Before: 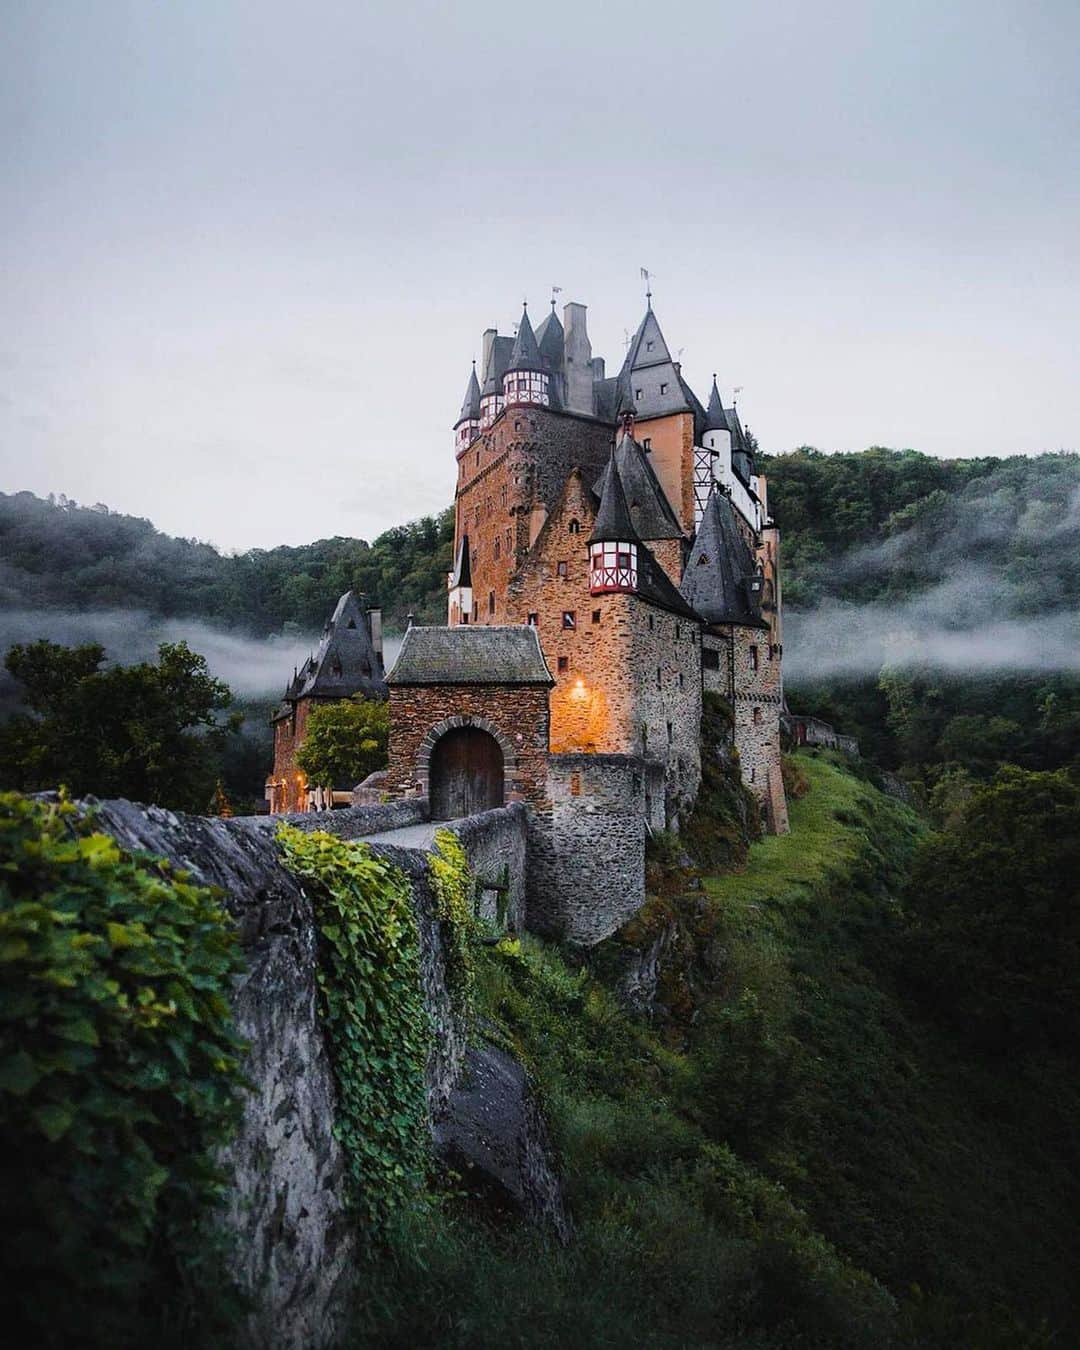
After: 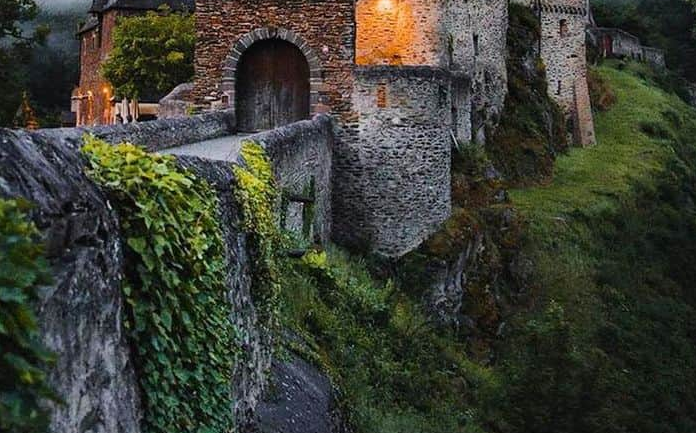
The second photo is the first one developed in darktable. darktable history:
crop: left 18.015%, top 51.033%, right 17.529%, bottom 16.867%
